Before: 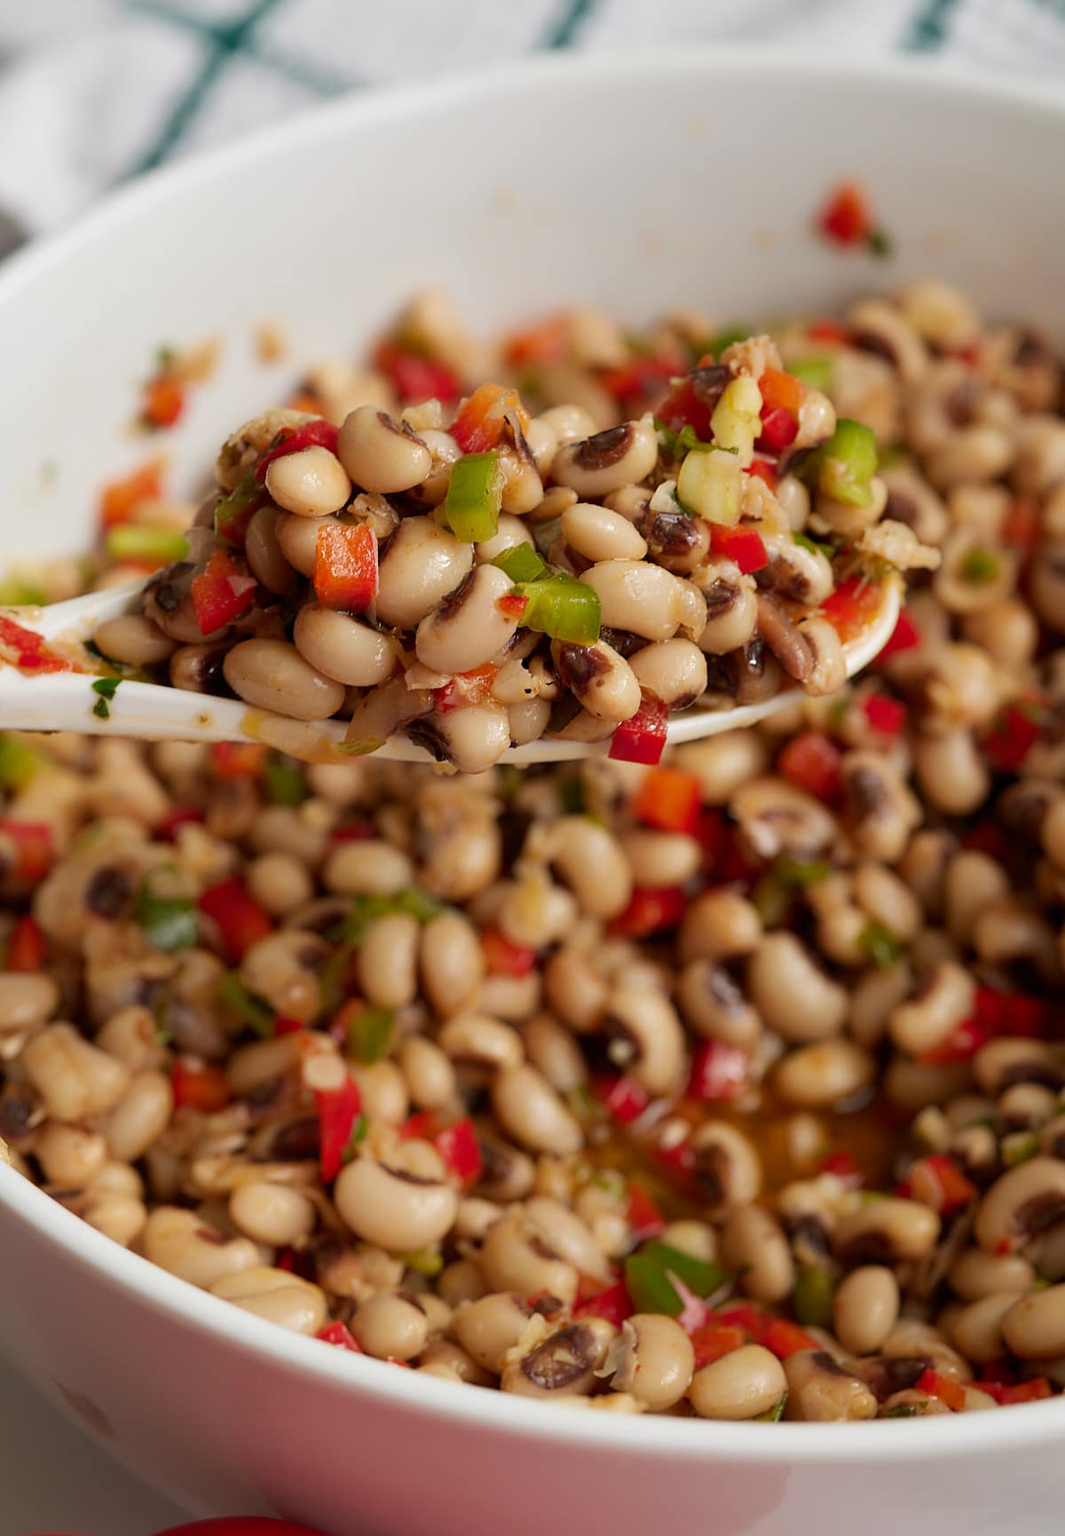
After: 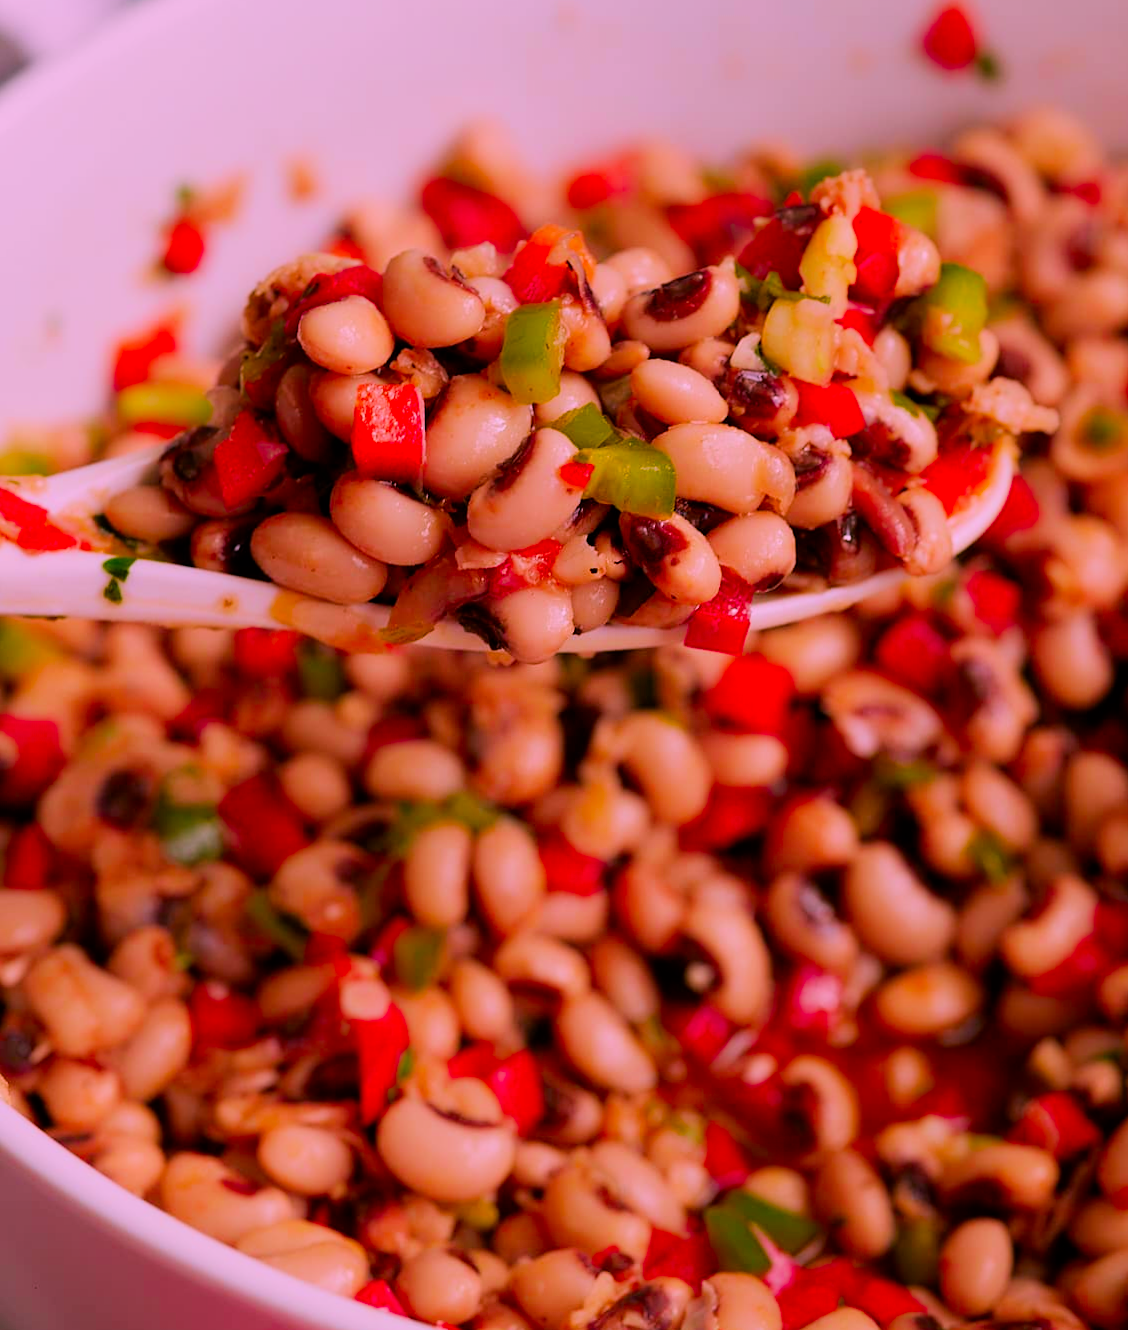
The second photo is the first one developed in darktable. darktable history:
crop and rotate: angle 0.073°, top 11.976%, right 5.824%, bottom 11.028%
color correction: highlights a* 19.09, highlights b* -11.74, saturation 1.7
filmic rgb: black relative exposure -7.65 EV, white relative exposure 4.56 EV, hardness 3.61
